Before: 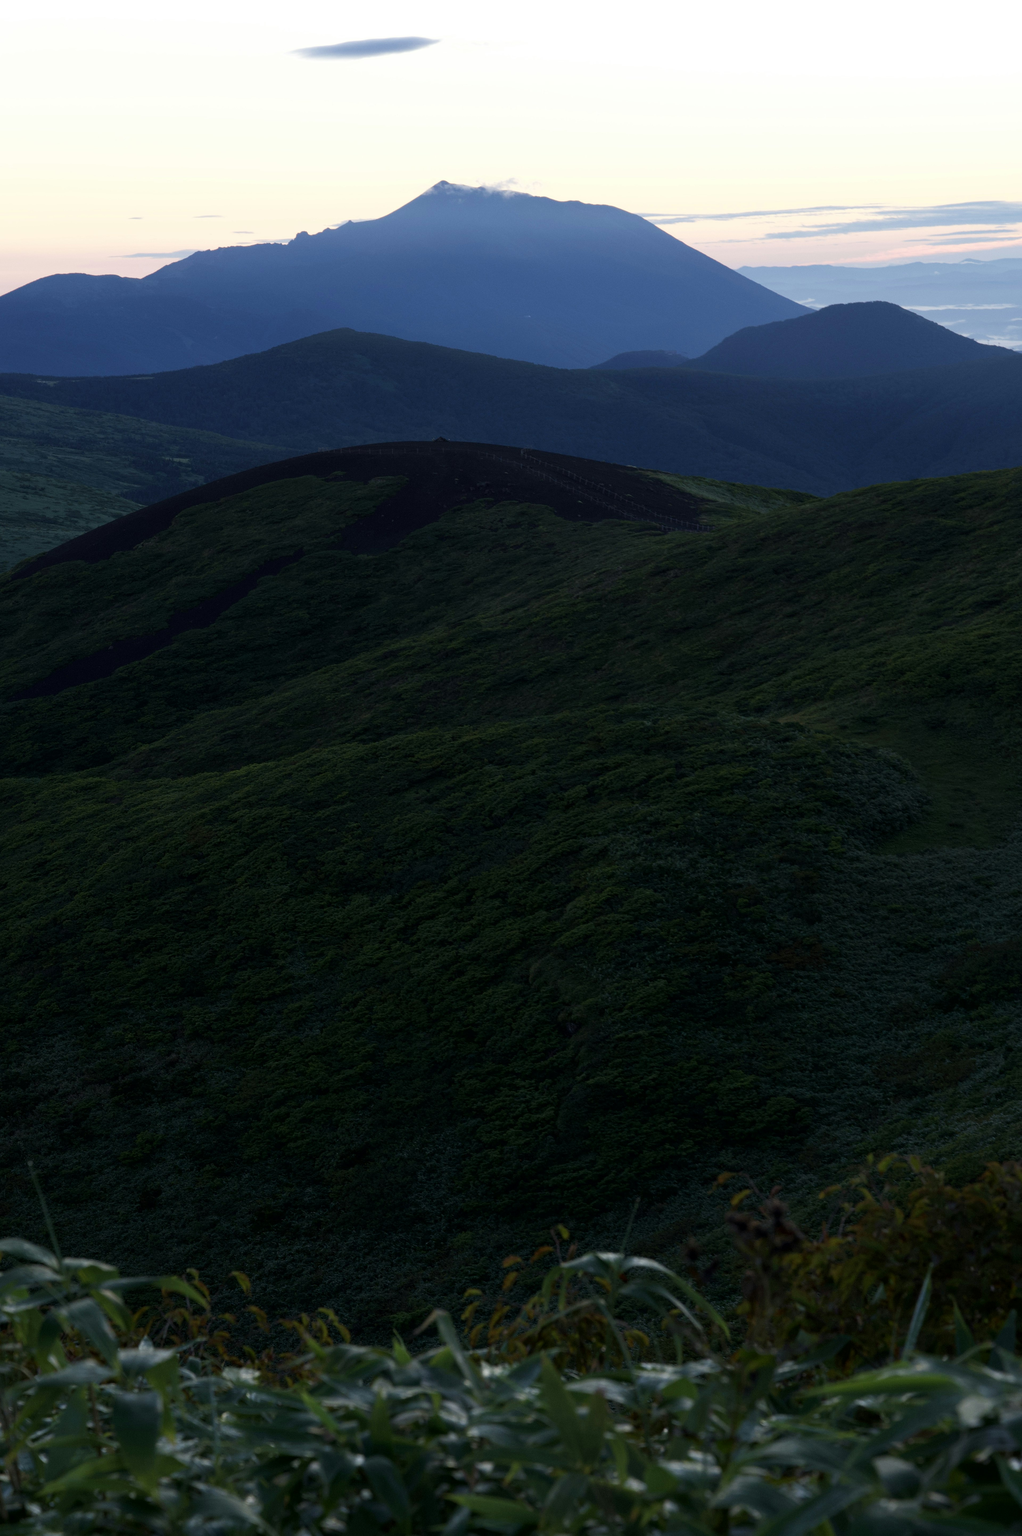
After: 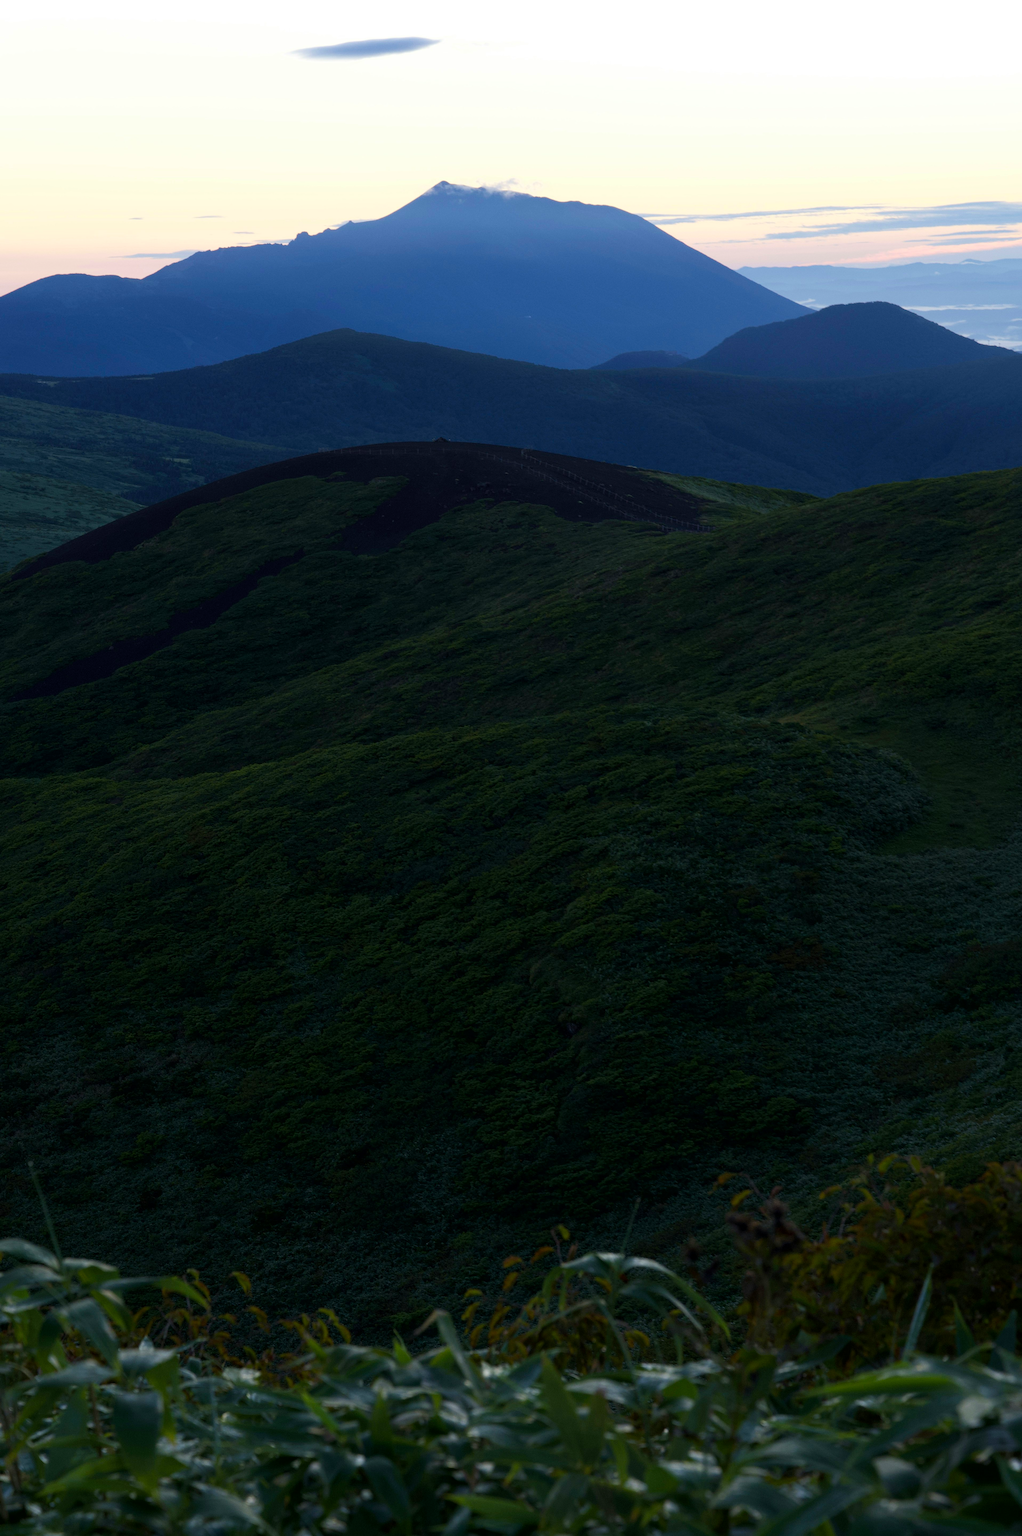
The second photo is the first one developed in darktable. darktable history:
color balance rgb: perceptual saturation grading › global saturation 25.121%, global vibrance 20%
